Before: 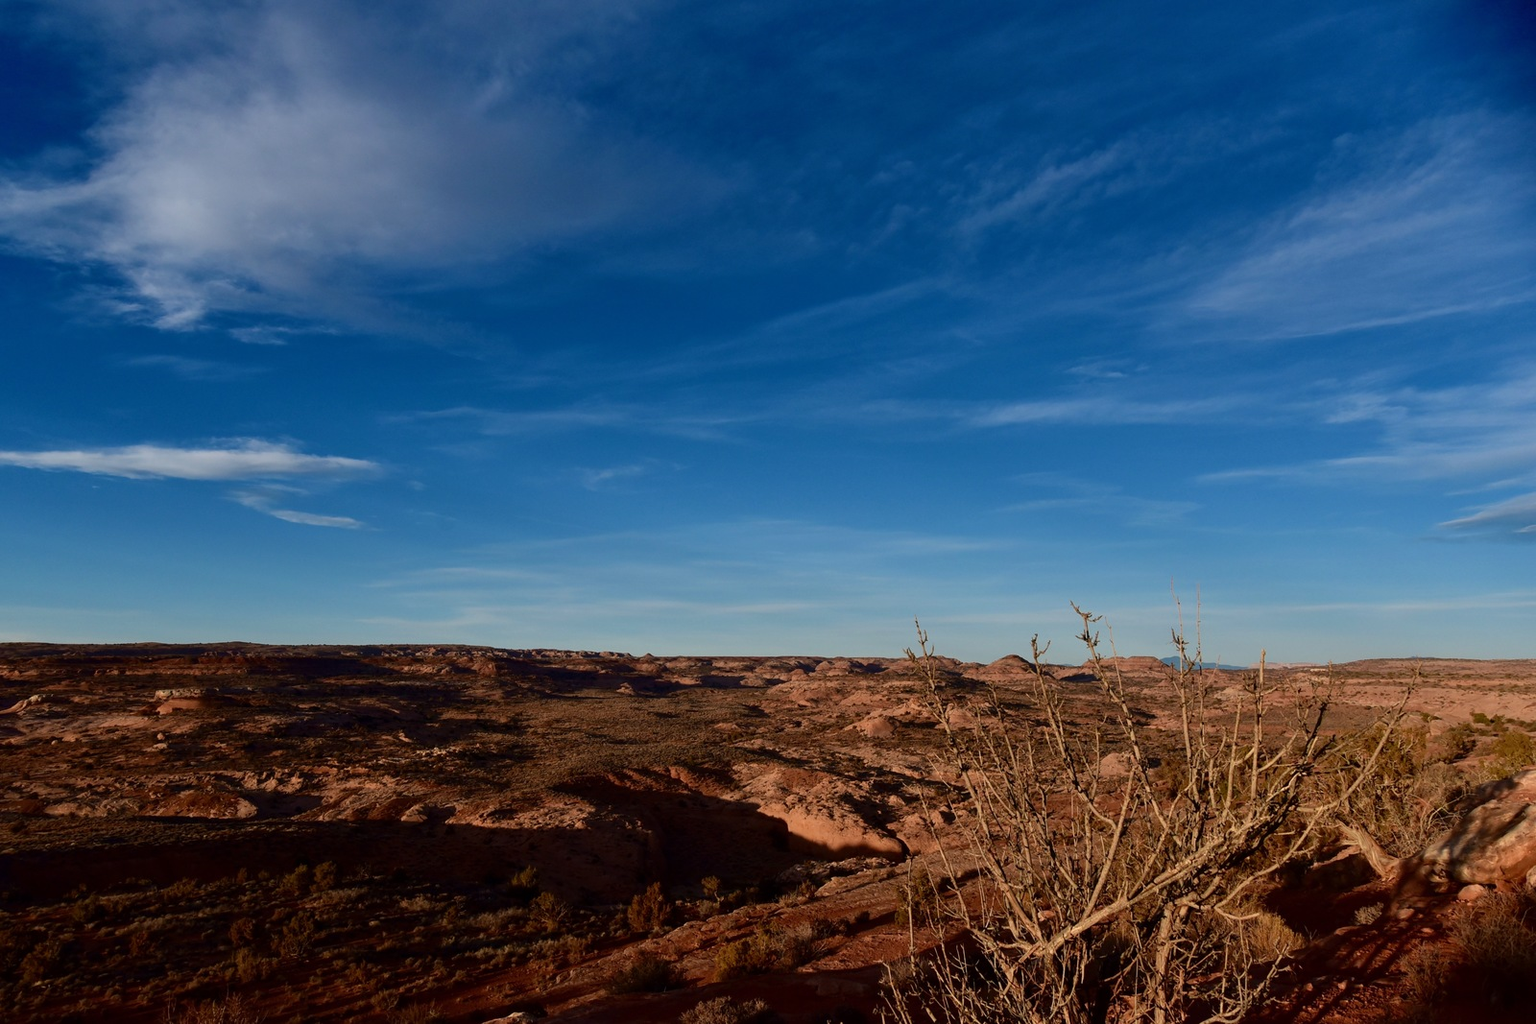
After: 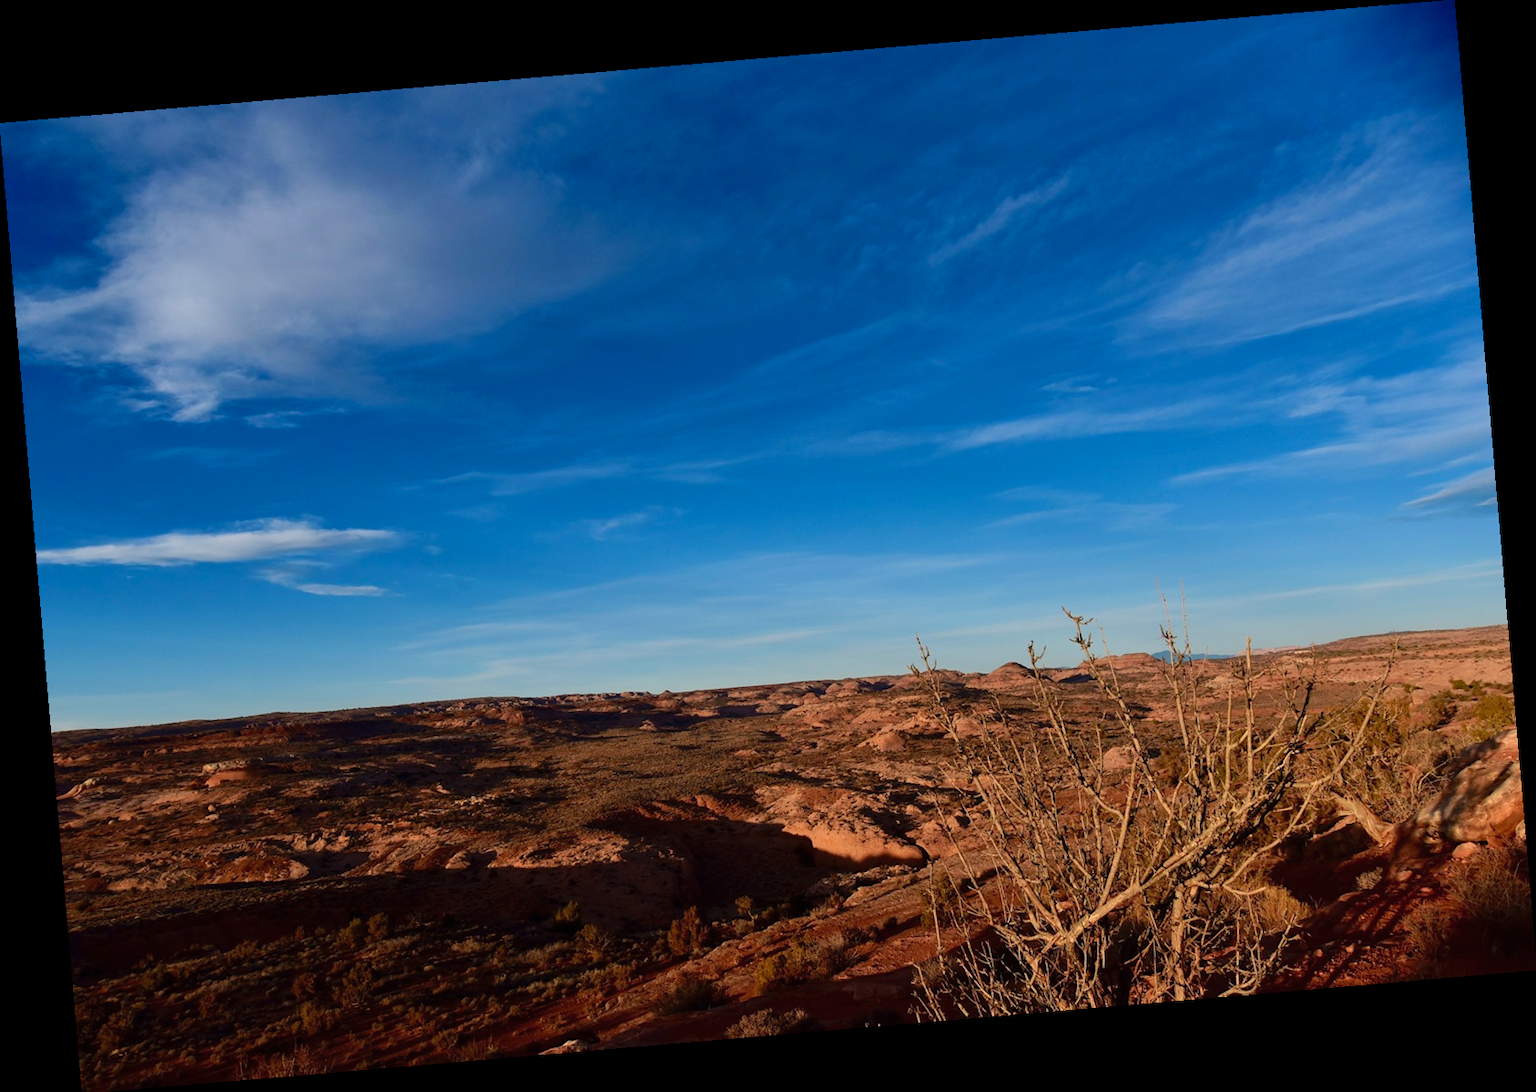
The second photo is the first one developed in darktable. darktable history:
rotate and perspective: rotation -4.86°, automatic cropping off
contrast brightness saturation: contrast 0.07, brightness 0.08, saturation 0.18
tone curve: curves: ch0 [(0, 0) (0.003, 0.003) (0.011, 0.011) (0.025, 0.025) (0.044, 0.044) (0.069, 0.068) (0.1, 0.098) (0.136, 0.134) (0.177, 0.175) (0.224, 0.221) (0.277, 0.273) (0.335, 0.331) (0.399, 0.394) (0.468, 0.462) (0.543, 0.543) (0.623, 0.623) (0.709, 0.709) (0.801, 0.801) (0.898, 0.898) (1, 1)], preserve colors none
white balance: emerald 1
